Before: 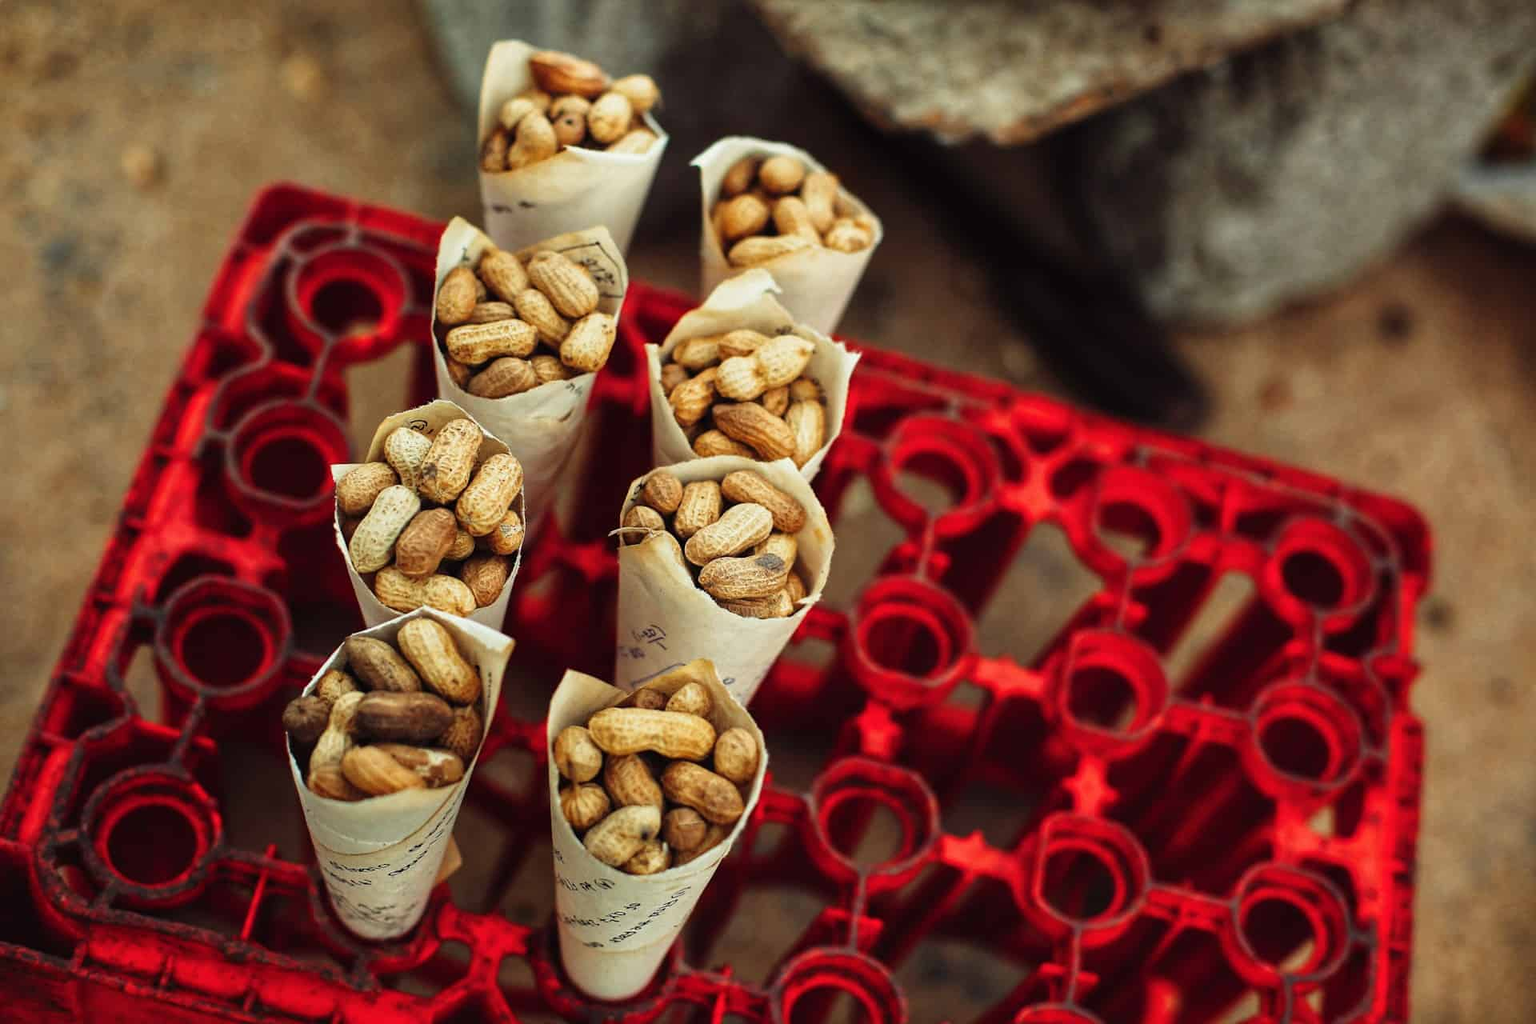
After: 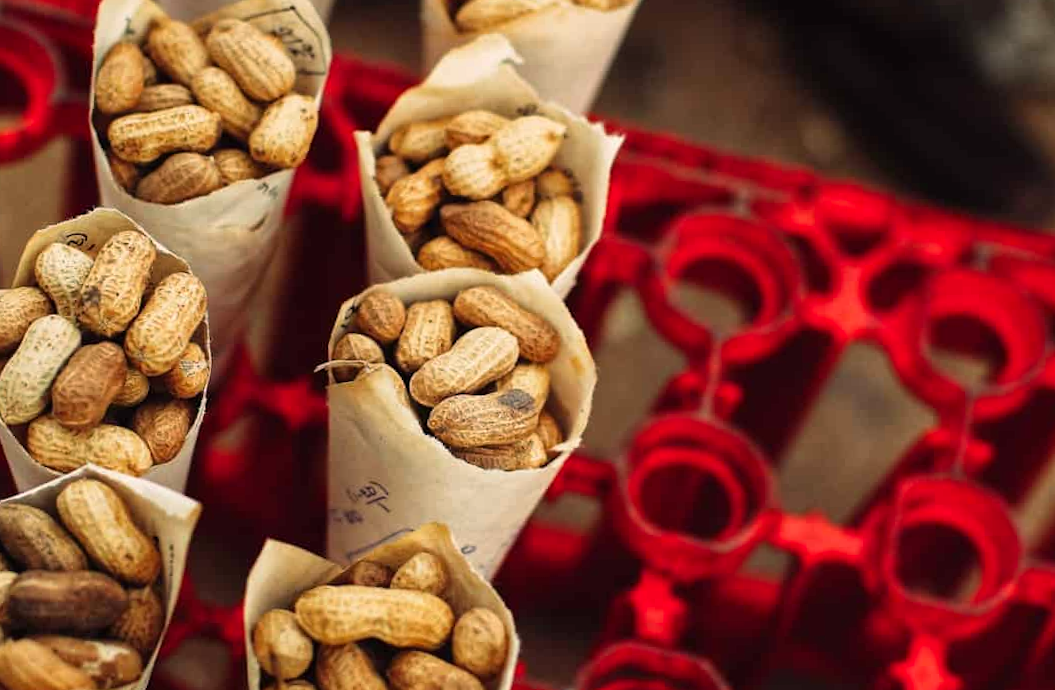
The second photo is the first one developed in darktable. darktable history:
crop and rotate: left 22.13%, top 22.054%, right 22.026%, bottom 22.102%
rotate and perspective: rotation -1.32°, lens shift (horizontal) -0.031, crop left 0.015, crop right 0.985, crop top 0.047, crop bottom 0.982
color correction: highlights a* 7.34, highlights b* 4.37
